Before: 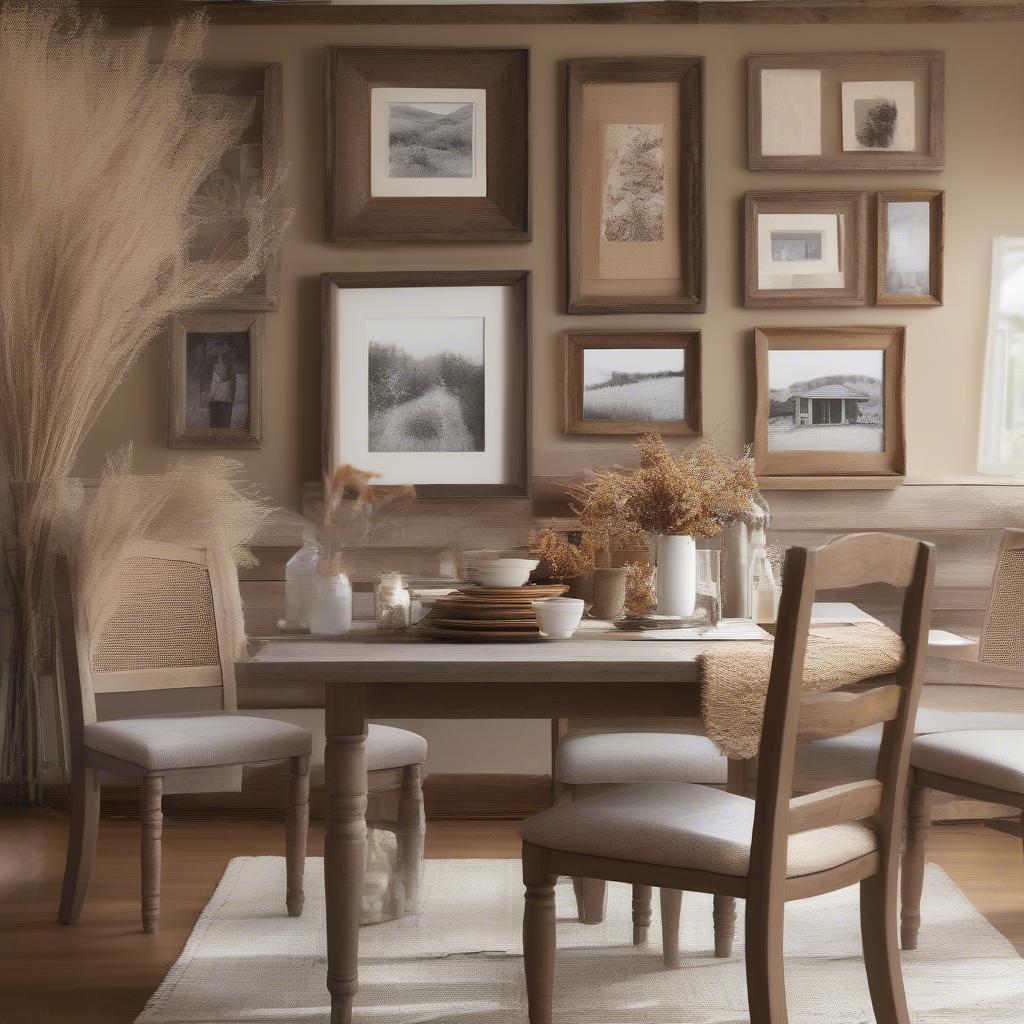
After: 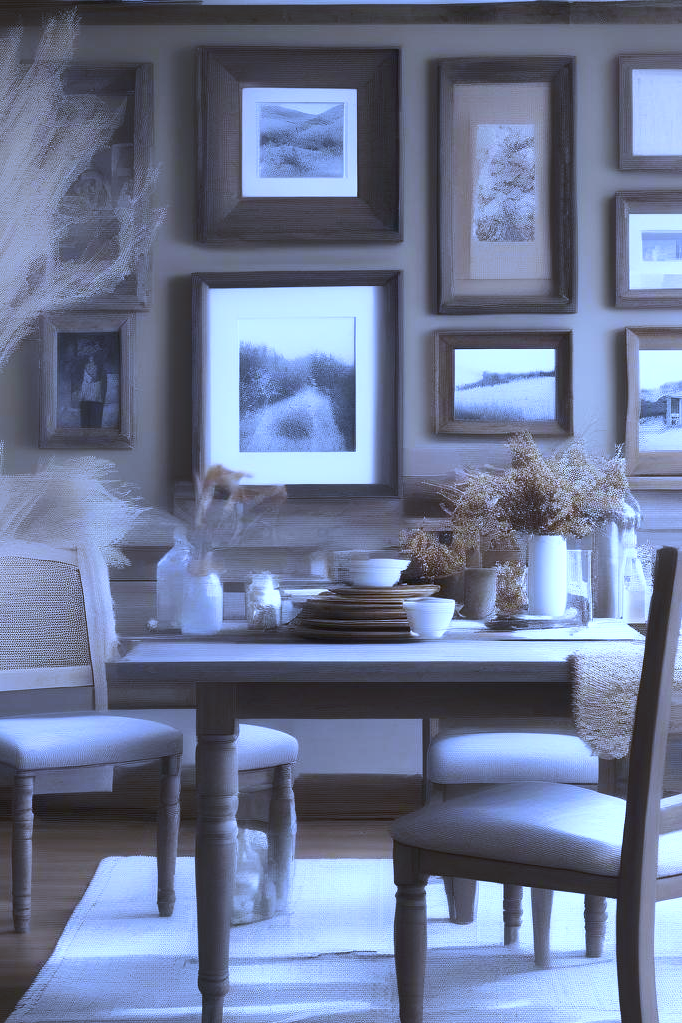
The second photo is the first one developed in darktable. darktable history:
crop and rotate: left 12.648%, right 20.685%
exposure: exposure 0.127 EV, compensate highlight preservation false
tone equalizer: -8 EV -0.417 EV, -7 EV -0.389 EV, -6 EV -0.333 EV, -5 EV -0.222 EV, -3 EV 0.222 EV, -2 EV 0.333 EV, -1 EV 0.389 EV, +0 EV 0.417 EV, edges refinement/feathering 500, mask exposure compensation -1.57 EV, preserve details no
white balance: red 0.766, blue 1.537
tone curve: curves: ch0 [(0, 0) (0.003, 0.005) (0.011, 0.019) (0.025, 0.04) (0.044, 0.064) (0.069, 0.095) (0.1, 0.129) (0.136, 0.169) (0.177, 0.207) (0.224, 0.247) (0.277, 0.298) (0.335, 0.354) (0.399, 0.416) (0.468, 0.478) (0.543, 0.553) (0.623, 0.634) (0.709, 0.709) (0.801, 0.817) (0.898, 0.912) (1, 1)], preserve colors none
